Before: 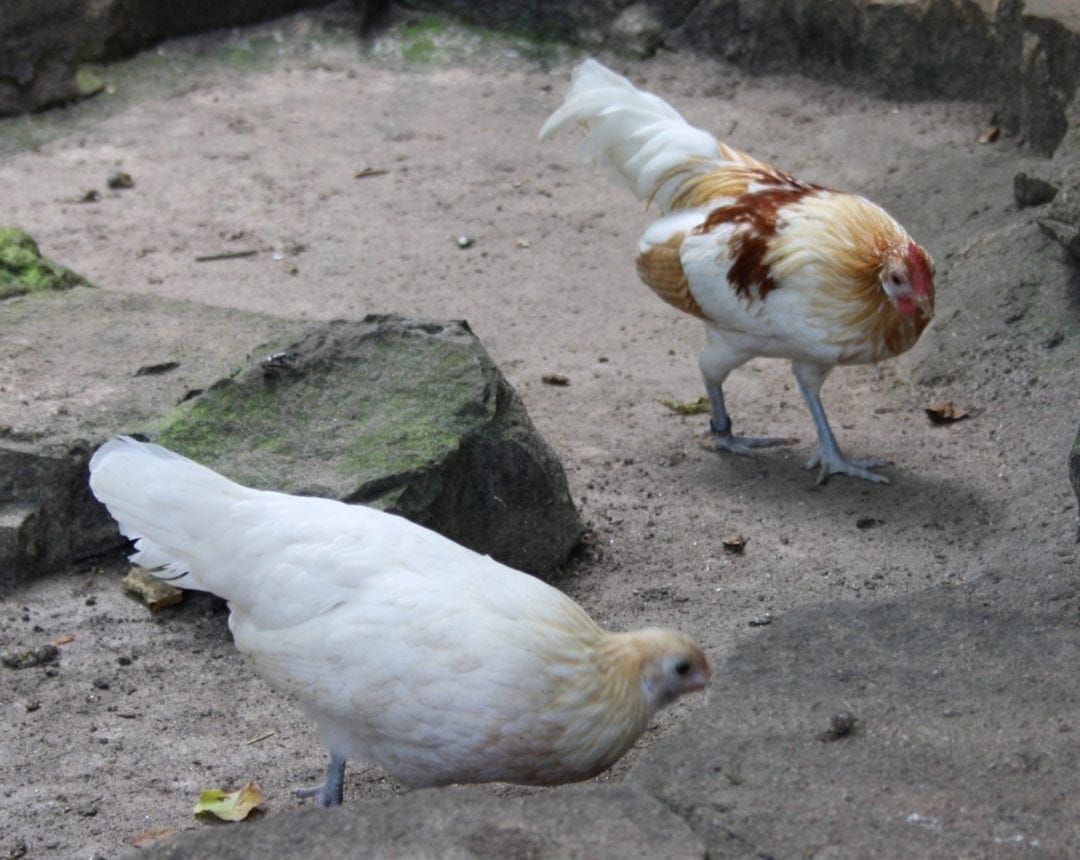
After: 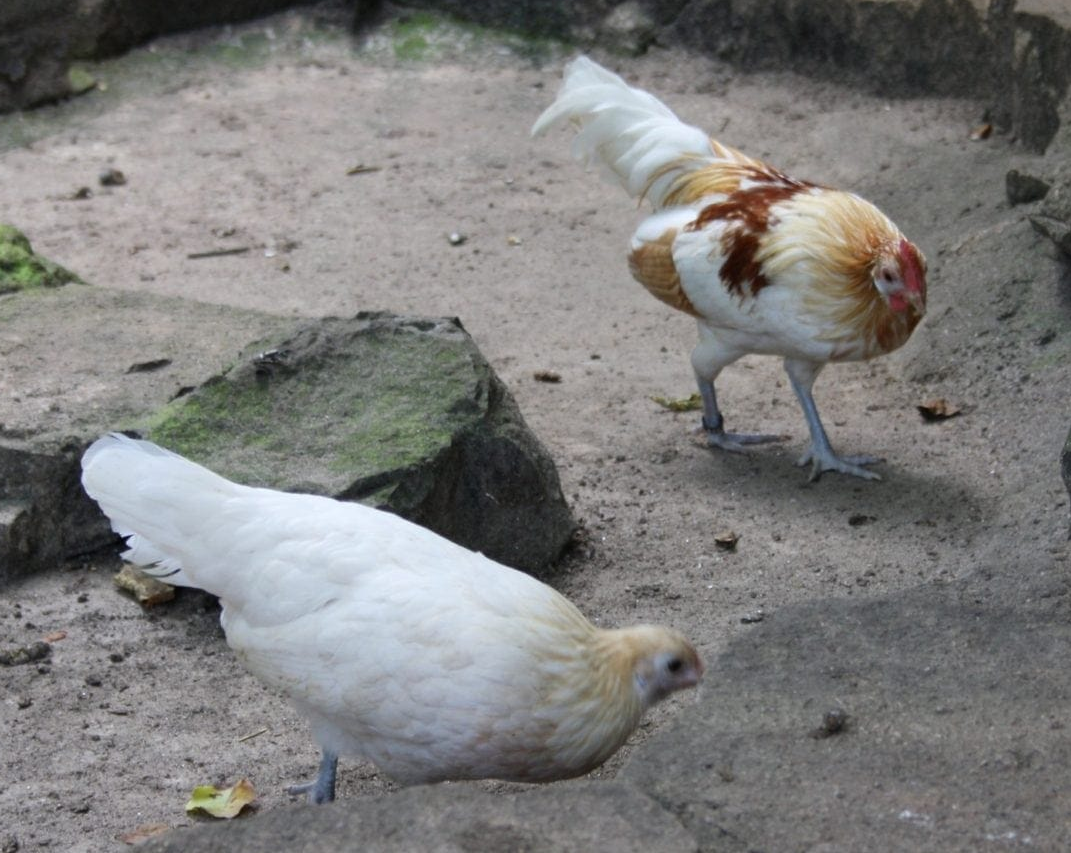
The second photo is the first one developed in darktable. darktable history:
crop and rotate: left 0.745%, top 0.361%, bottom 0.348%
